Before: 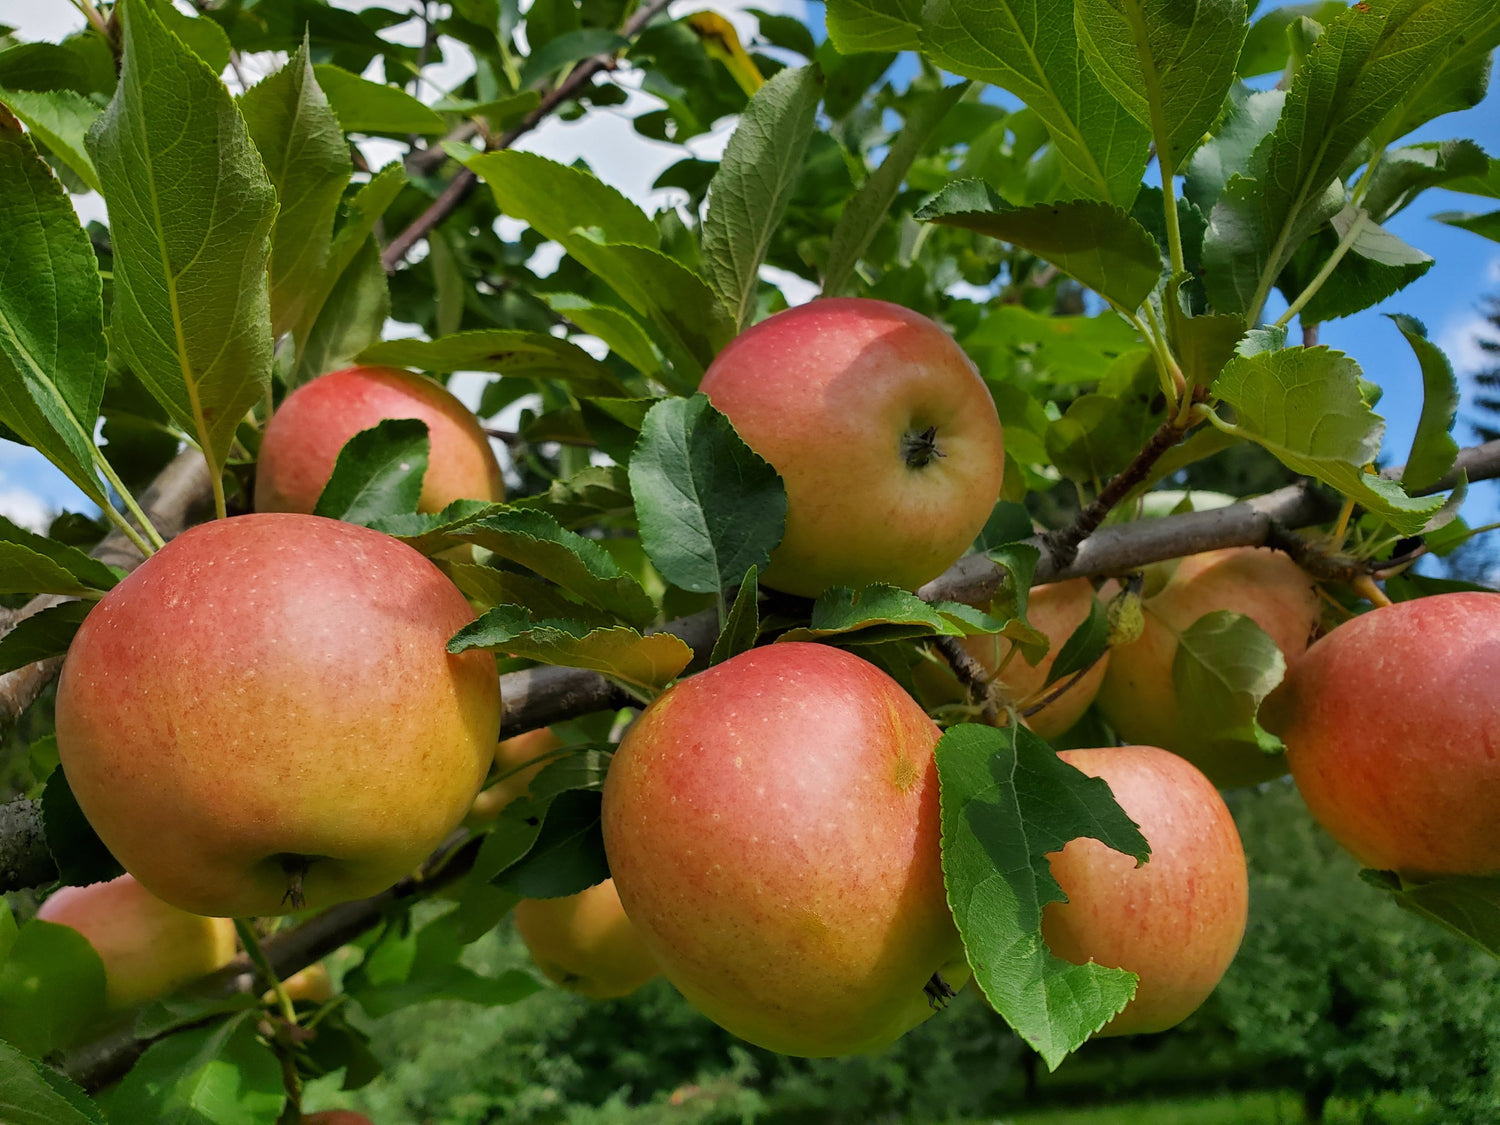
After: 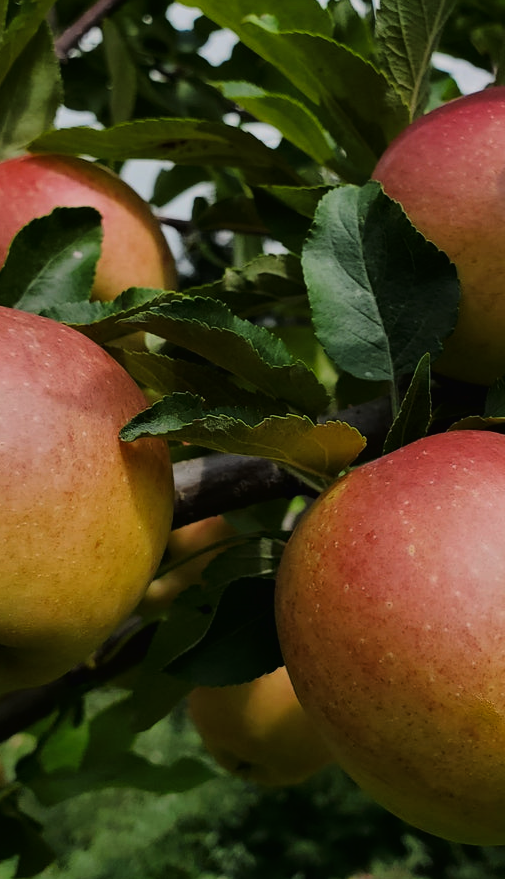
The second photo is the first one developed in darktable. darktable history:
exposure: exposure -0.956 EV, compensate exposure bias true, compensate highlight preservation false
tone curve: curves: ch0 [(0, 0.011) (0.053, 0.026) (0.174, 0.115) (0.398, 0.444) (0.673, 0.775) (0.829, 0.906) (0.991, 0.981)]; ch1 [(0, 0) (0.276, 0.206) (0.409, 0.383) (0.473, 0.458) (0.492, 0.499) (0.521, 0.502) (0.546, 0.543) (0.585, 0.617) (0.659, 0.686) (0.78, 0.8) (1, 1)]; ch2 [(0, 0) (0.438, 0.449) (0.473, 0.469) (0.503, 0.5) (0.523, 0.538) (0.562, 0.598) (0.612, 0.635) (0.695, 0.713) (1, 1)], color space Lab, linked channels, preserve colors none
crop and rotate: left 21.861%, top 18.881%, right 44.464%, bottom 2.982%
